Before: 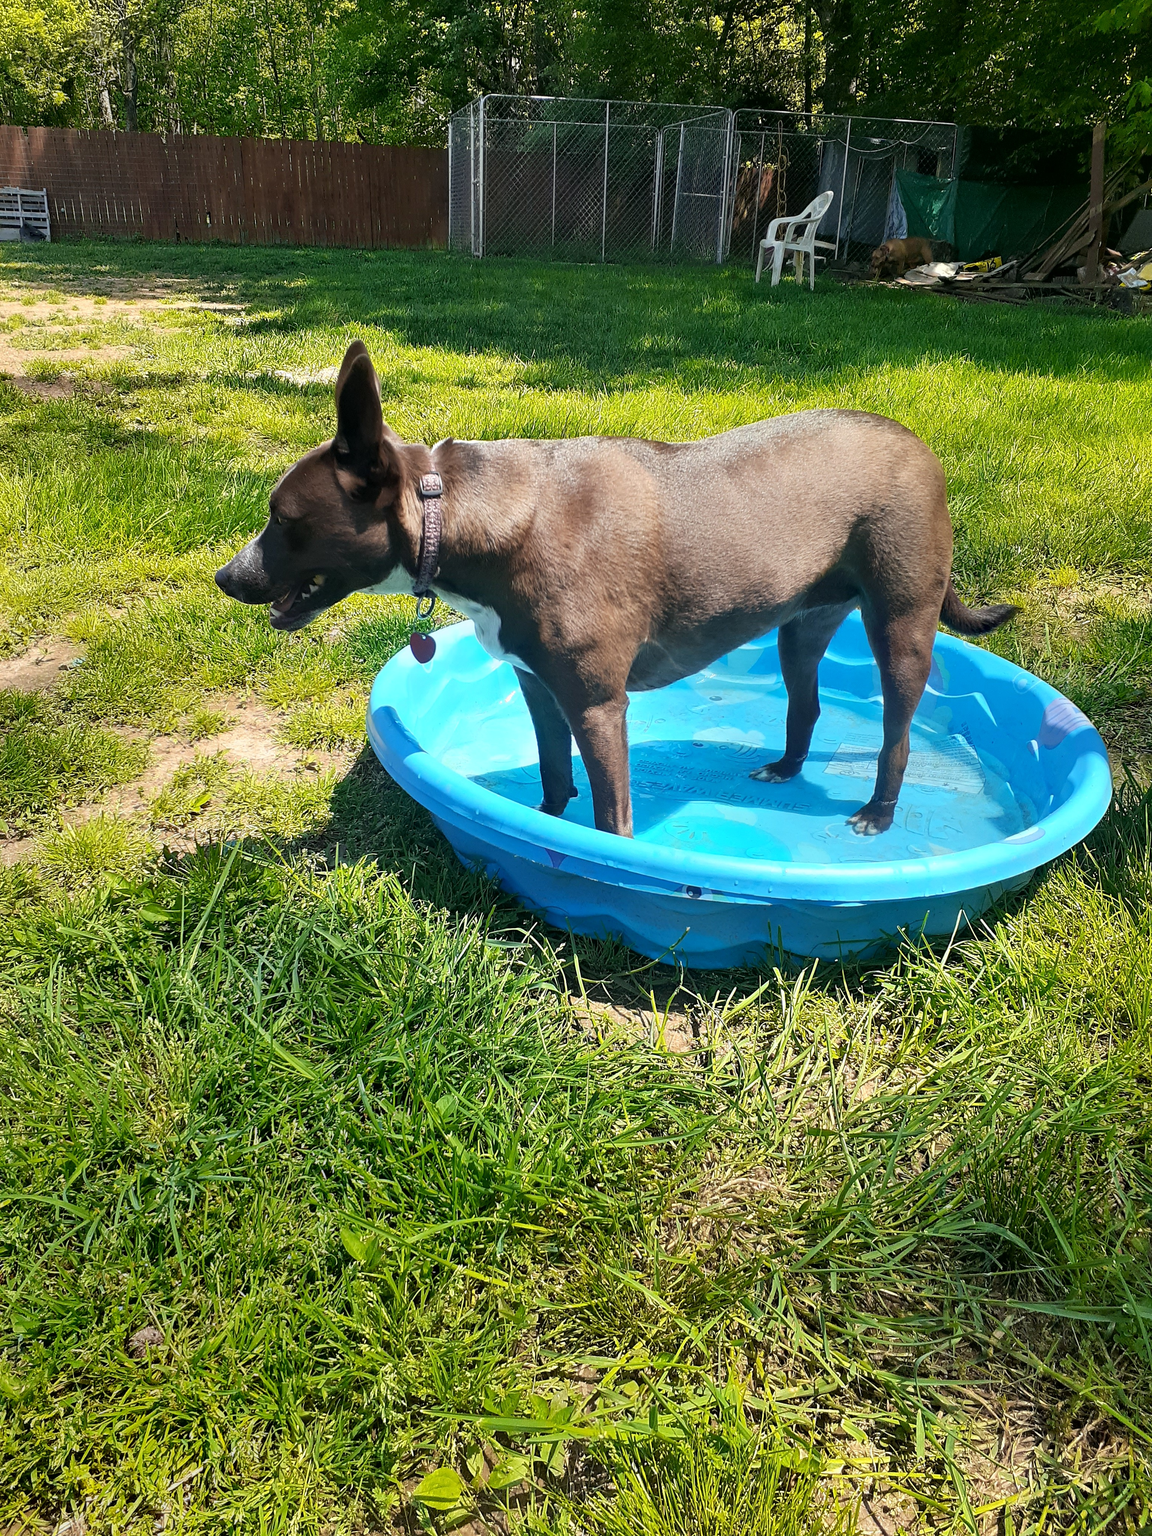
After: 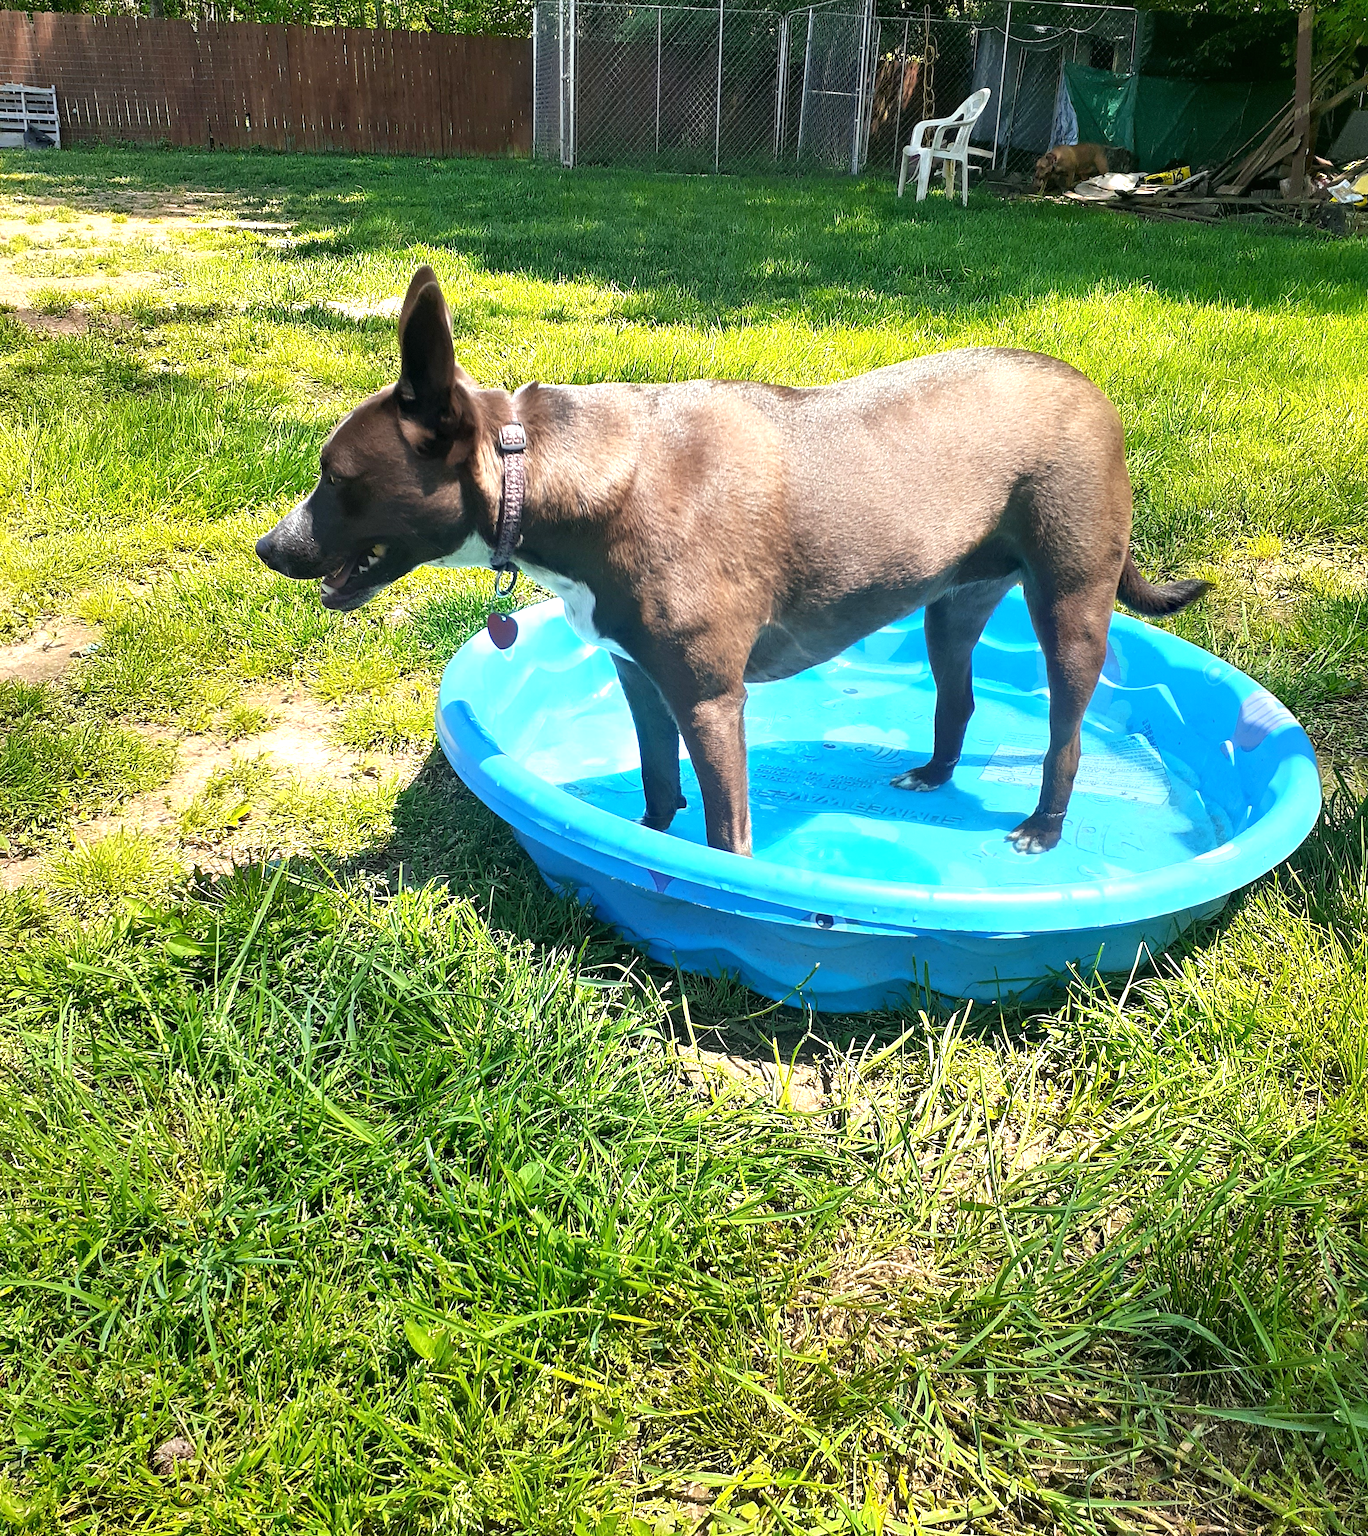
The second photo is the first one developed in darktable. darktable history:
exposure: black level correction 0, exposure 0.699 EV, compensate highlight preservation false
crop: top 7.619%, bottom 8.194%
